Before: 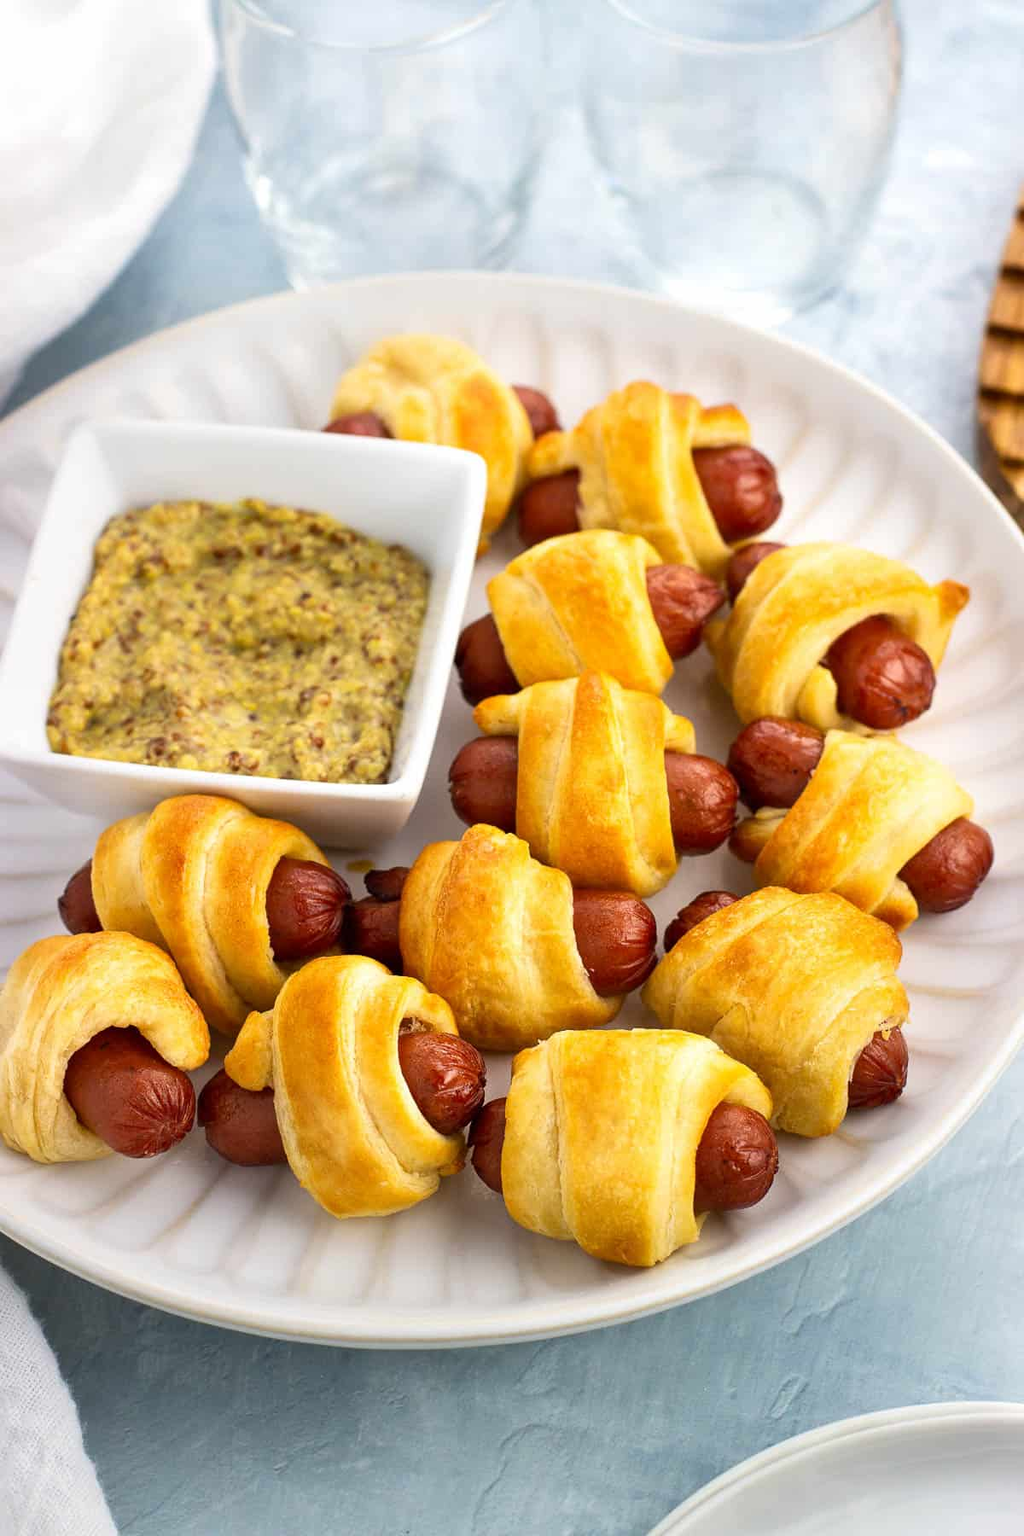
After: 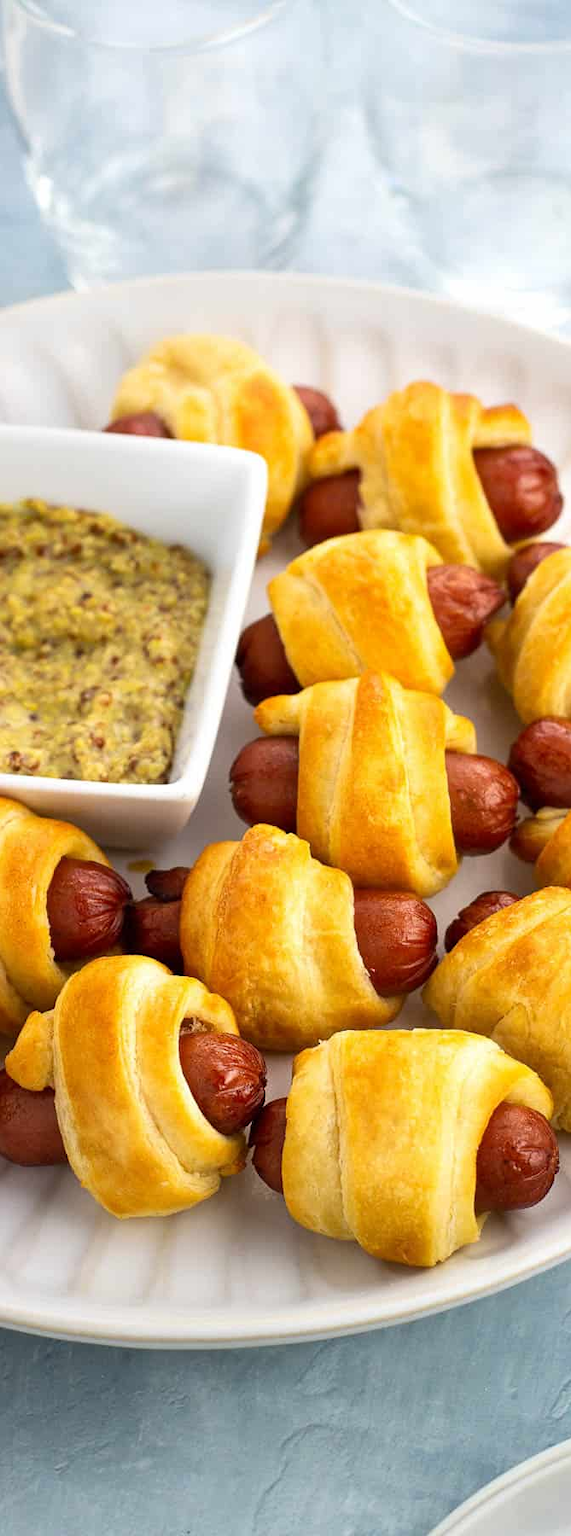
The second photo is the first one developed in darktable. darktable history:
crop: left 21.435%, right 22.669%
